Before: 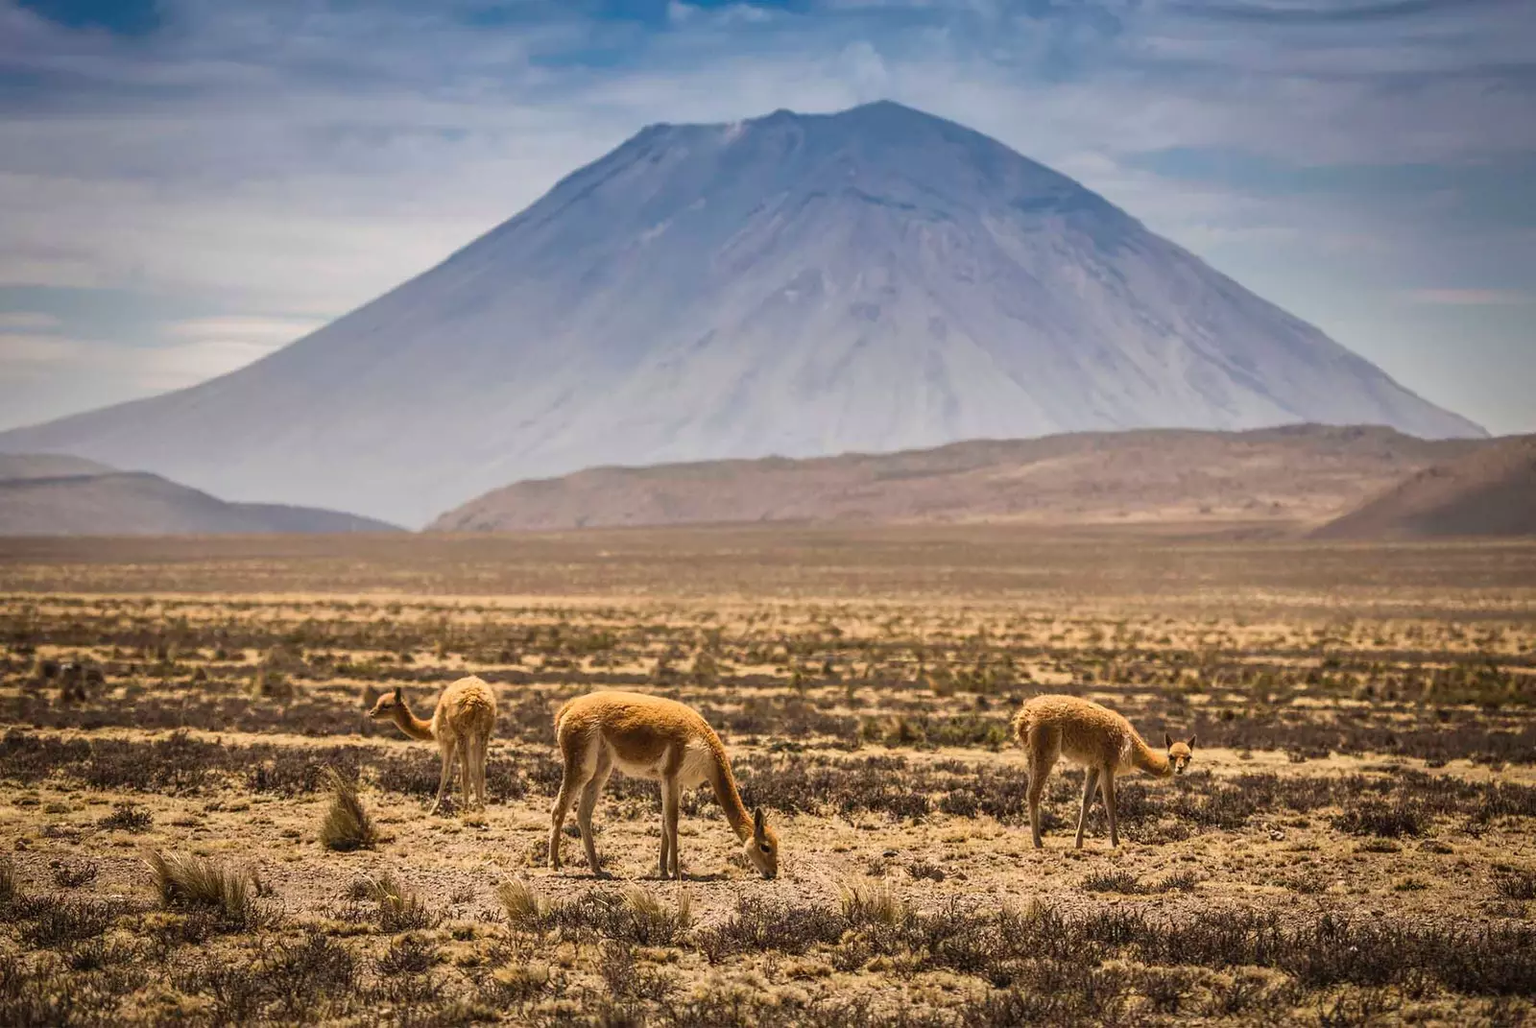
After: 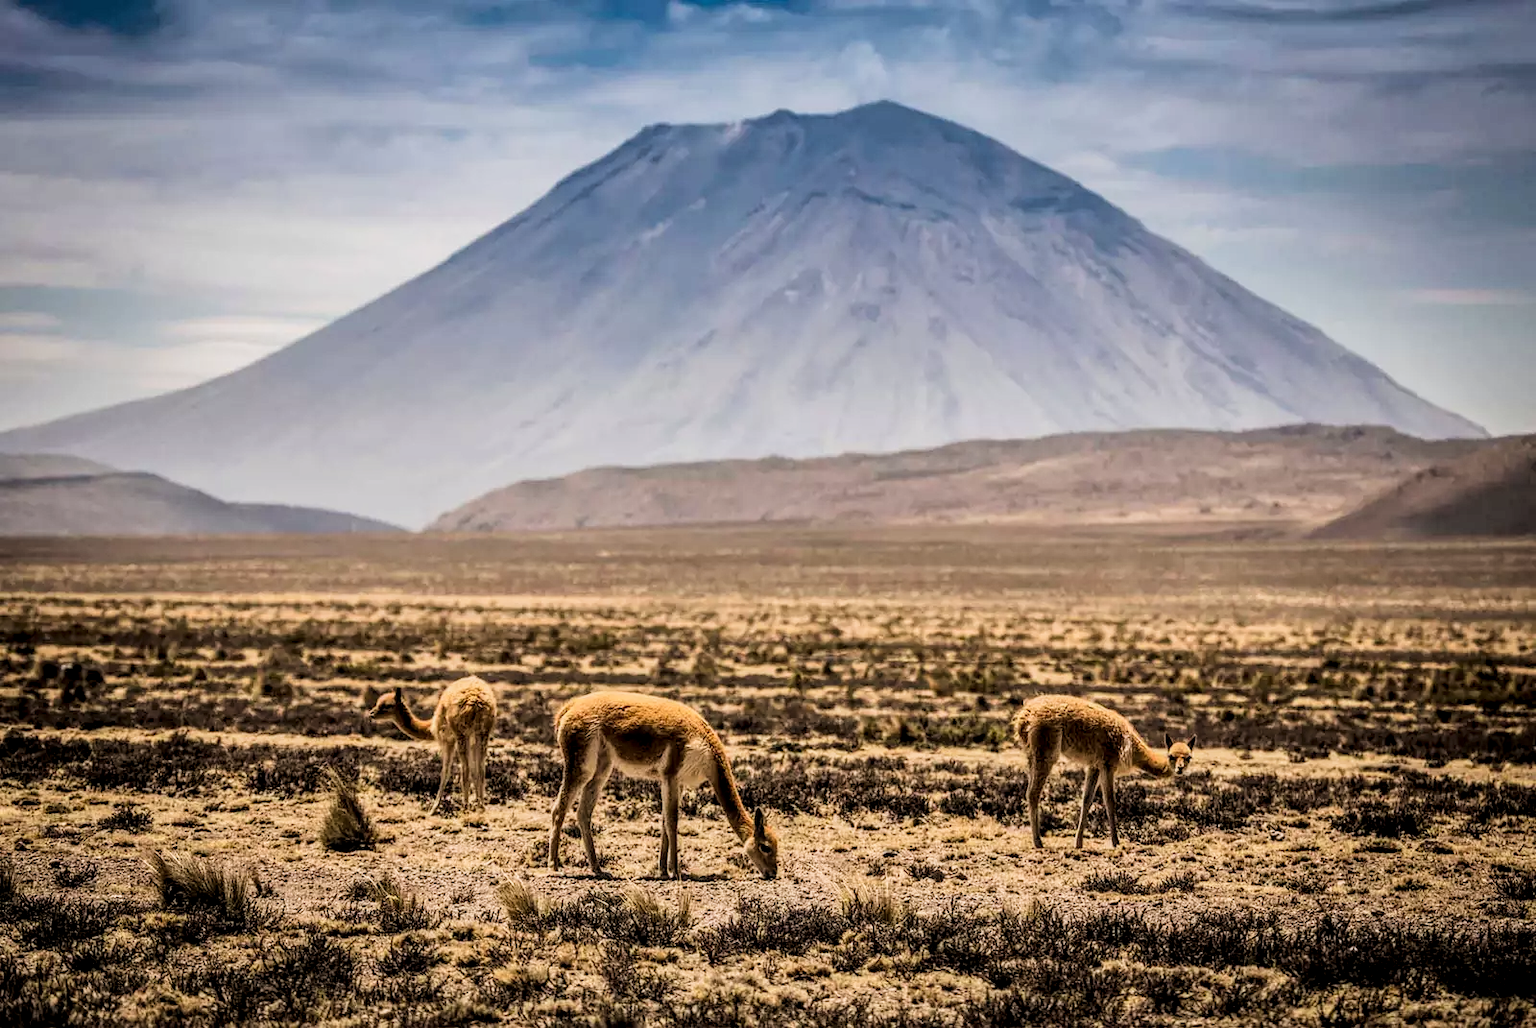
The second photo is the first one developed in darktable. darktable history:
local contrast: detail 130%
filmic rgb: black relative exposure -5.01 EV, white relative exposure 3.55 EV, hardness 3.18, contrast 1.412, highlights saturation mix -48.79%
